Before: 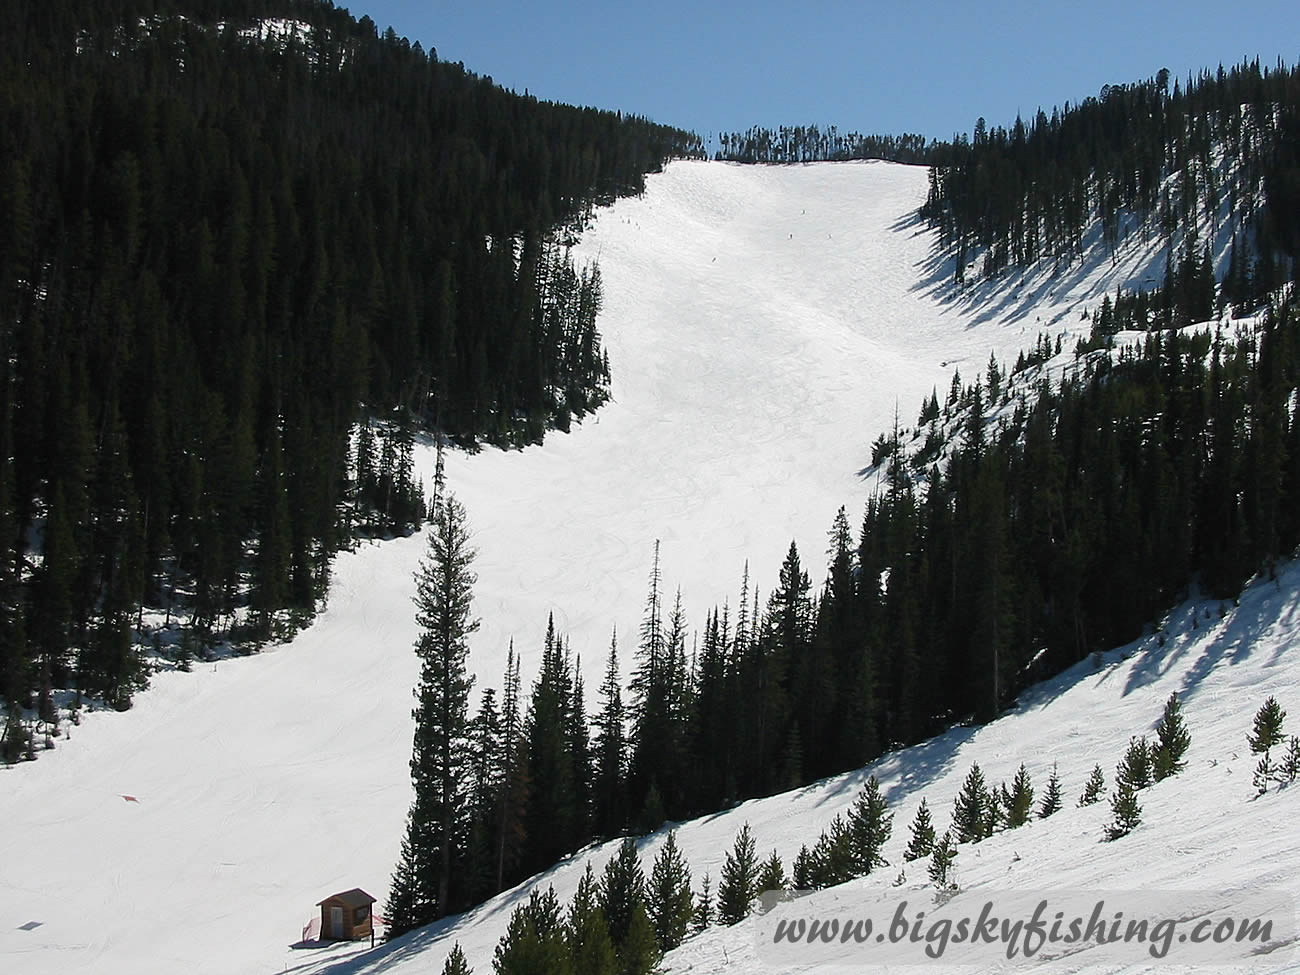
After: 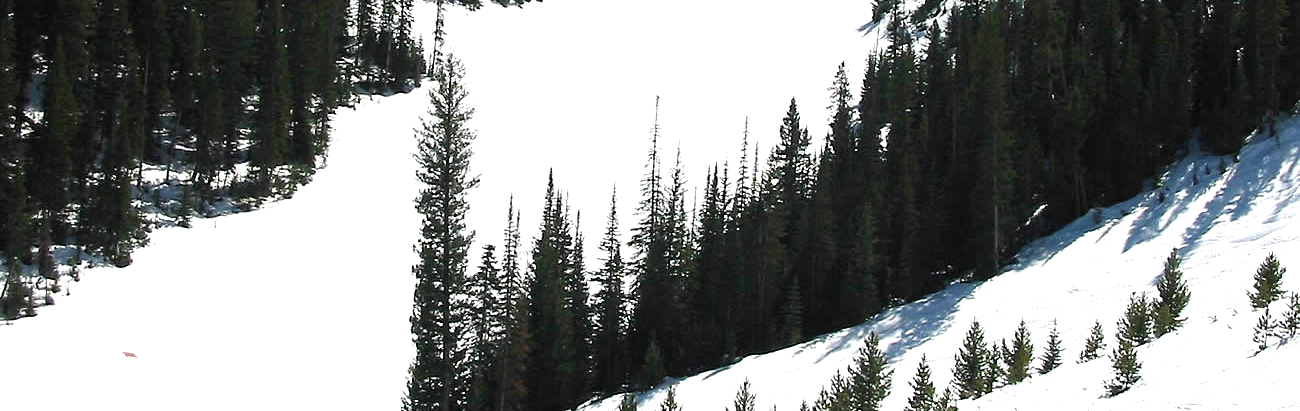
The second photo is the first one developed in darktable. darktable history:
exposure: black level correction 0.001, exposure 0.955 EV, compensate exposure bias true, compensate highlight preservation false
crop: top 45.551%, bottom 12.262%
